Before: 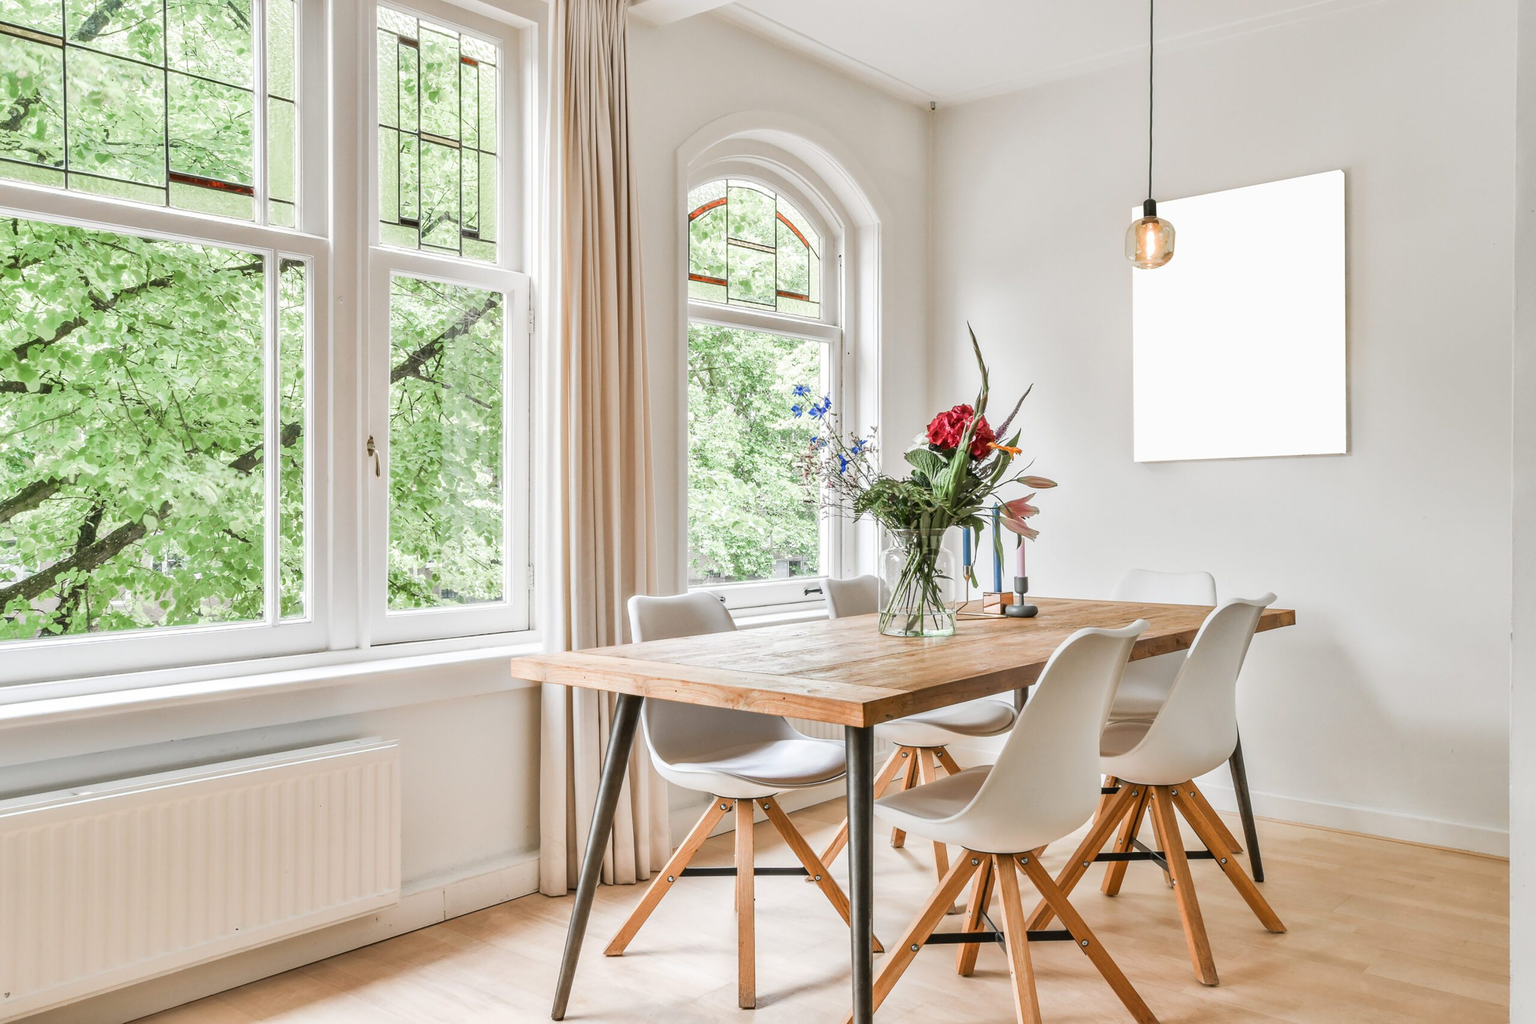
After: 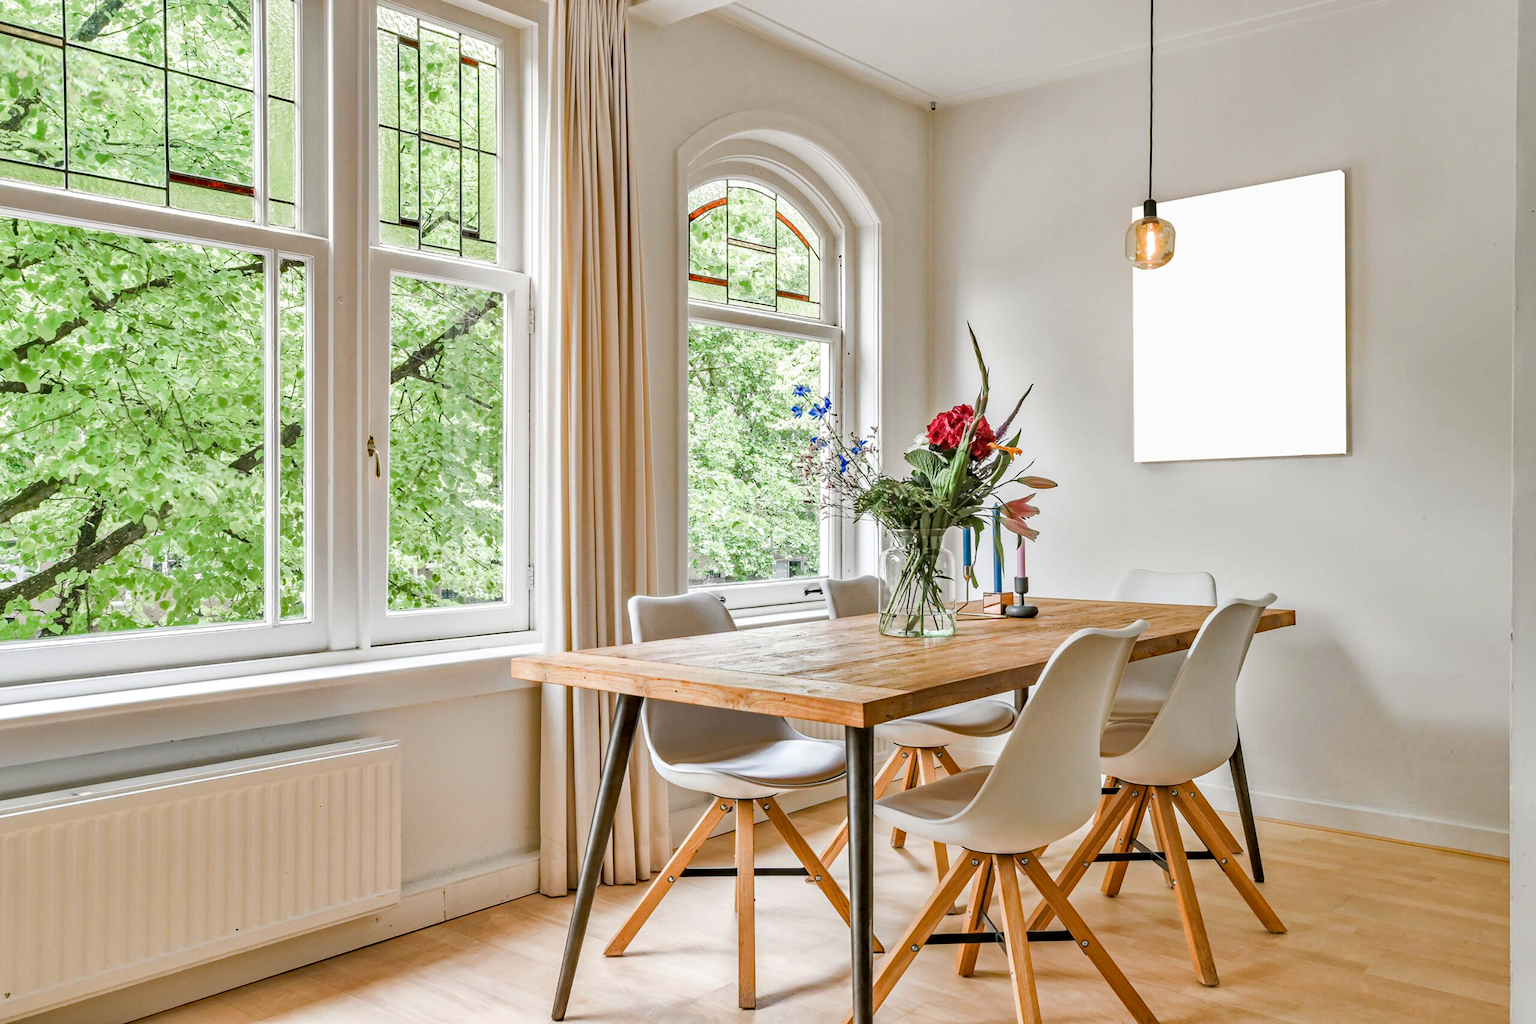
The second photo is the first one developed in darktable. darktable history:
haze removal: strength 0.517, distance 0.924, adaptive false
